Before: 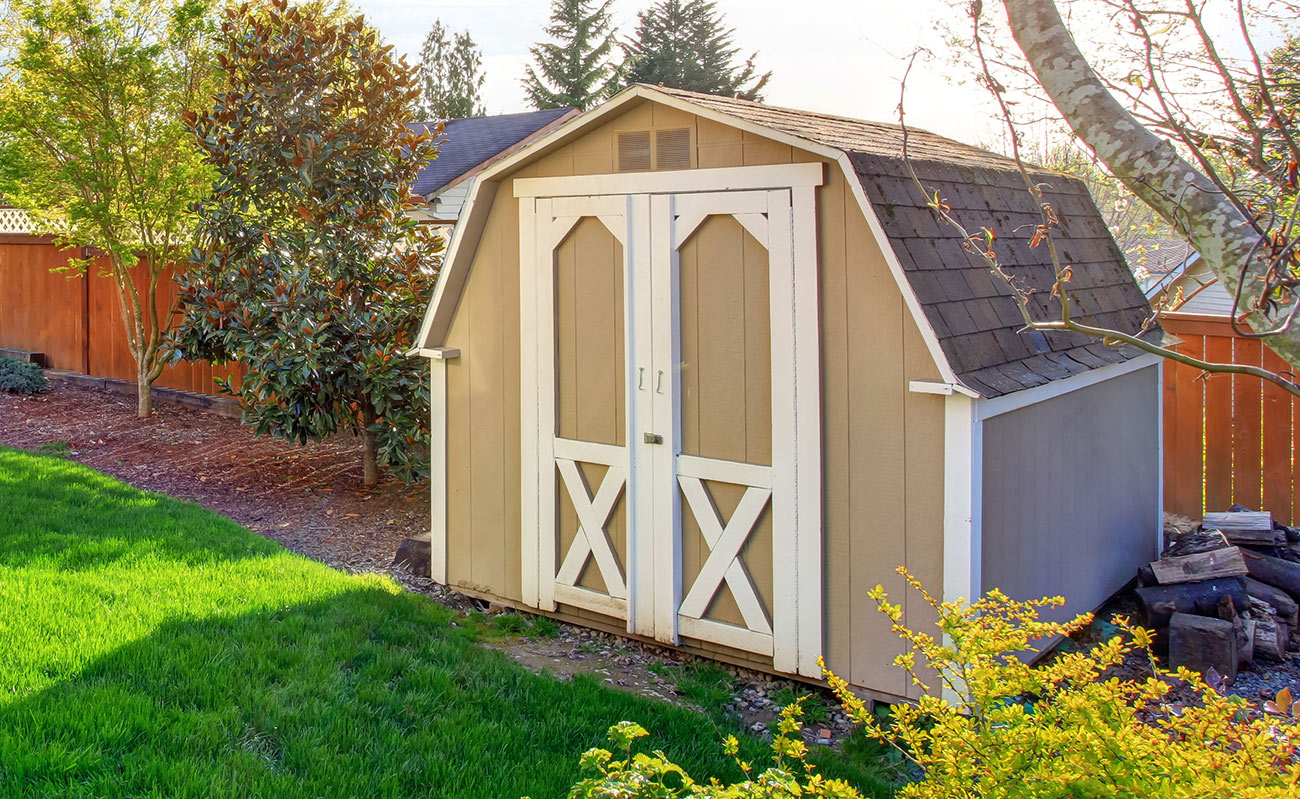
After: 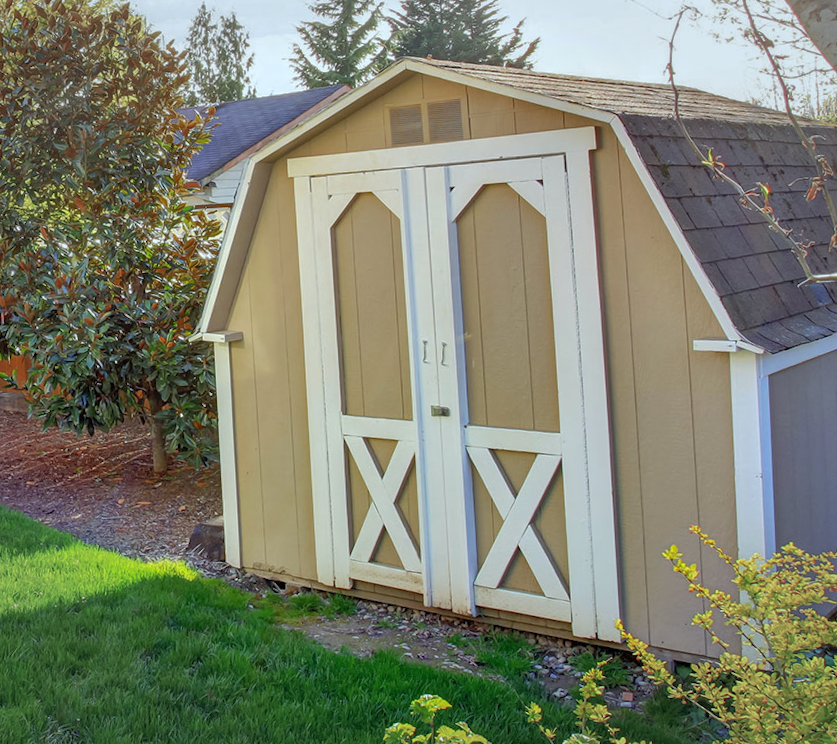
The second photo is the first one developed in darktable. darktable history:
crop and rotate: left 15.446%, right 17.836%
shadows and highlights: on, module defaults
white balance: red 0.925, blue 1.046
vignetting: fall-off start 91%, fall-off radius 39.39%, brightness -0.182, saturation -0.3, width/height ratio 1.219, shape 1.3, dithering 8-bit output, unbound false
rotate and perspective: rotation -3°, crop left 0.031, crop right 0.968, crop top 0.07, crop bottom 0.93
